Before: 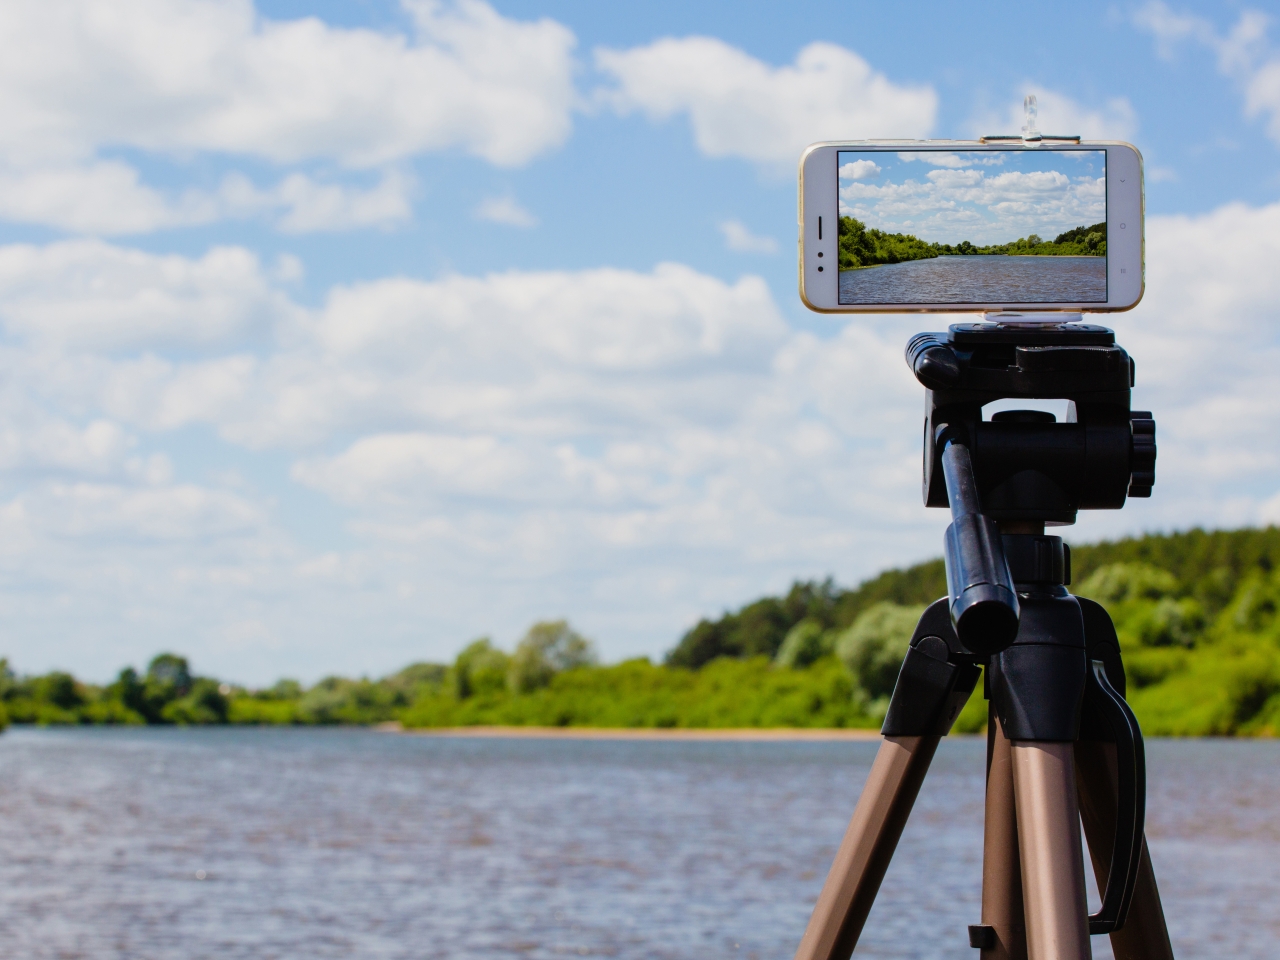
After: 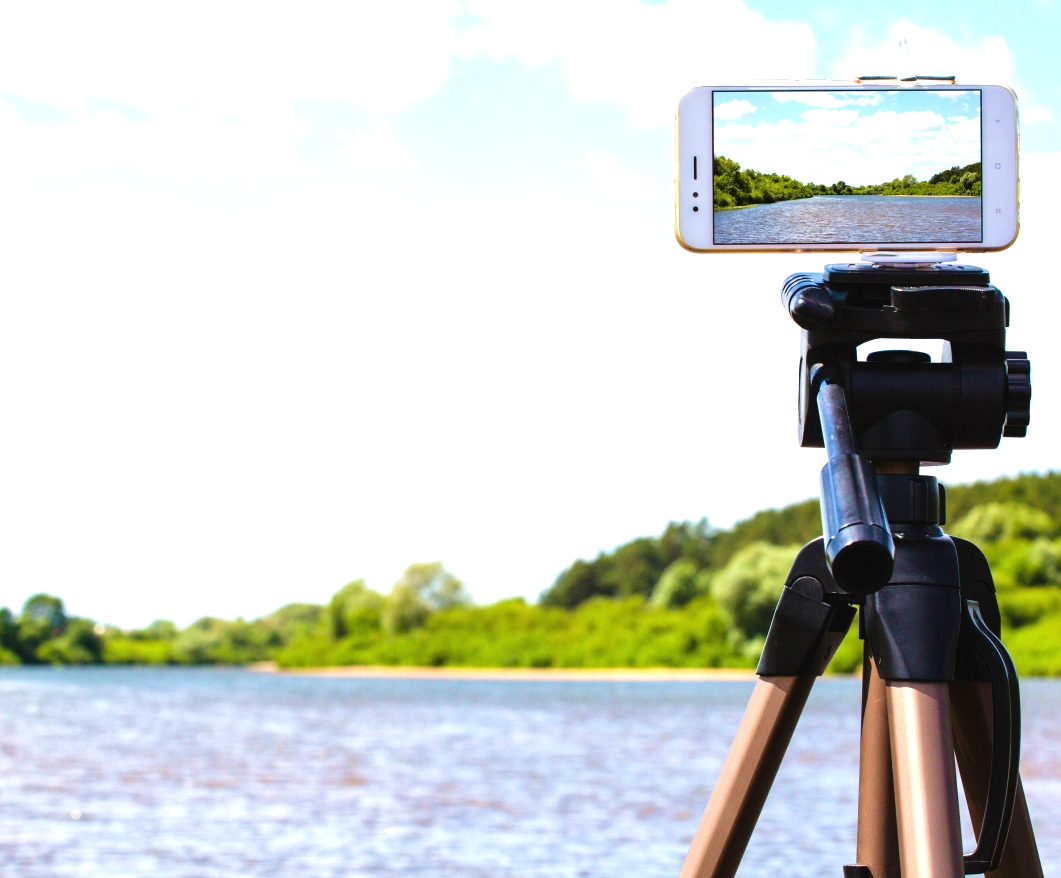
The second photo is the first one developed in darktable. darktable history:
velvia: on, module defaults
exposure: black level correction 0, exposure 1.2 EV, compensate highlight preservation false
crop: left 9.798%, top 6.337%, right 7.258%, bottom 2.111%
